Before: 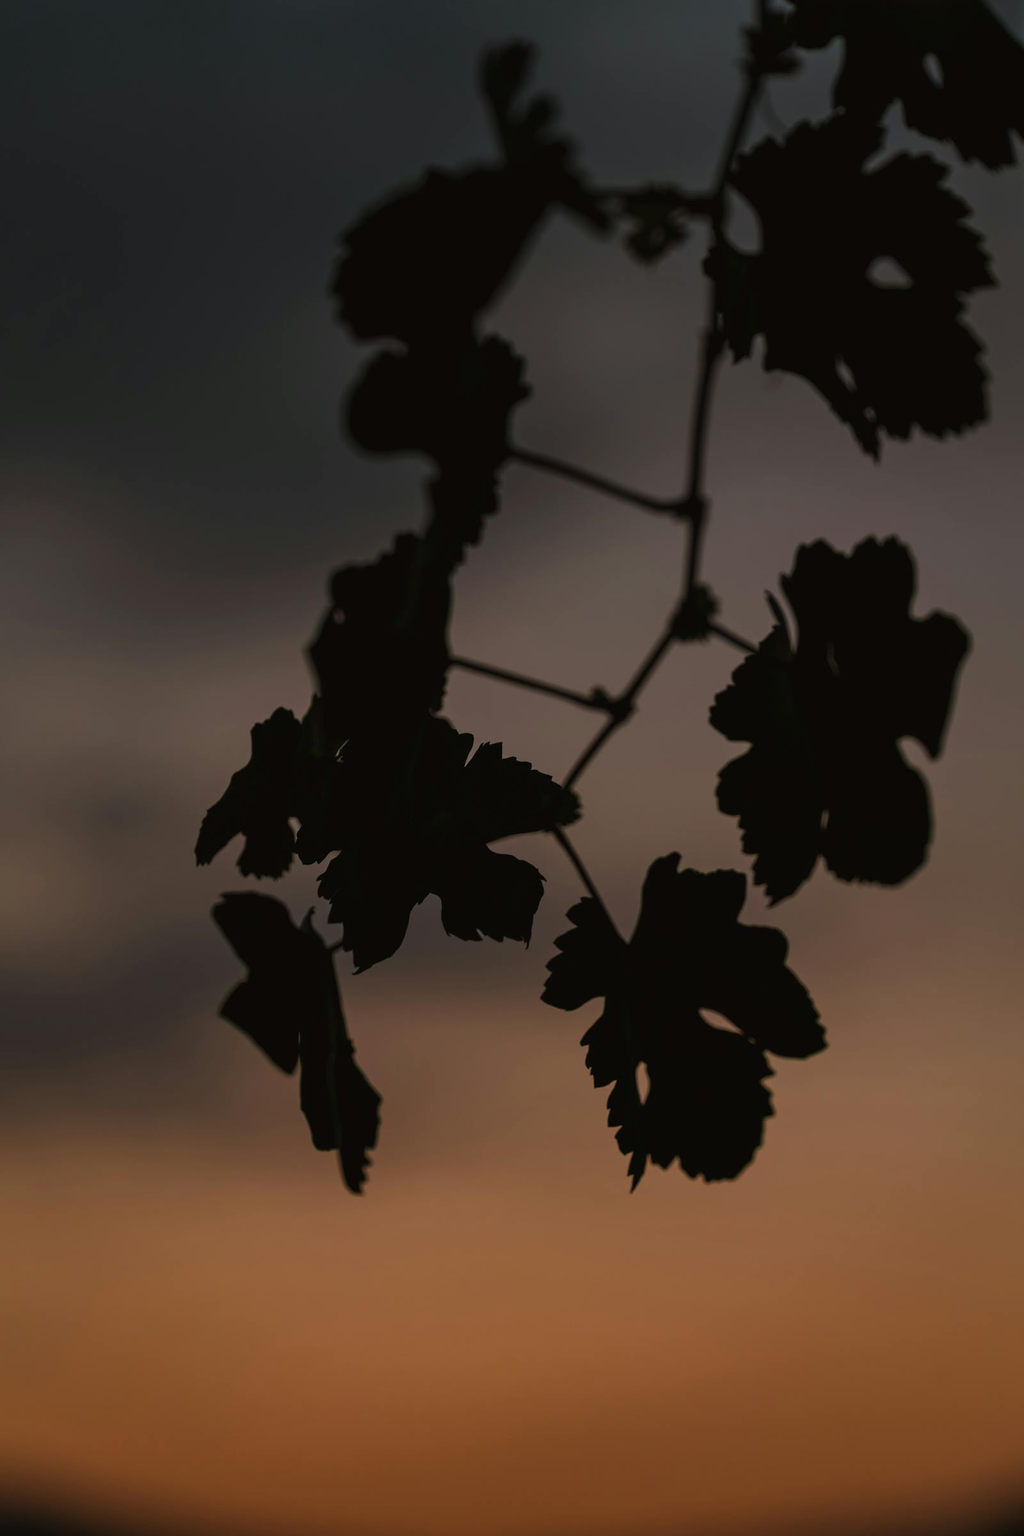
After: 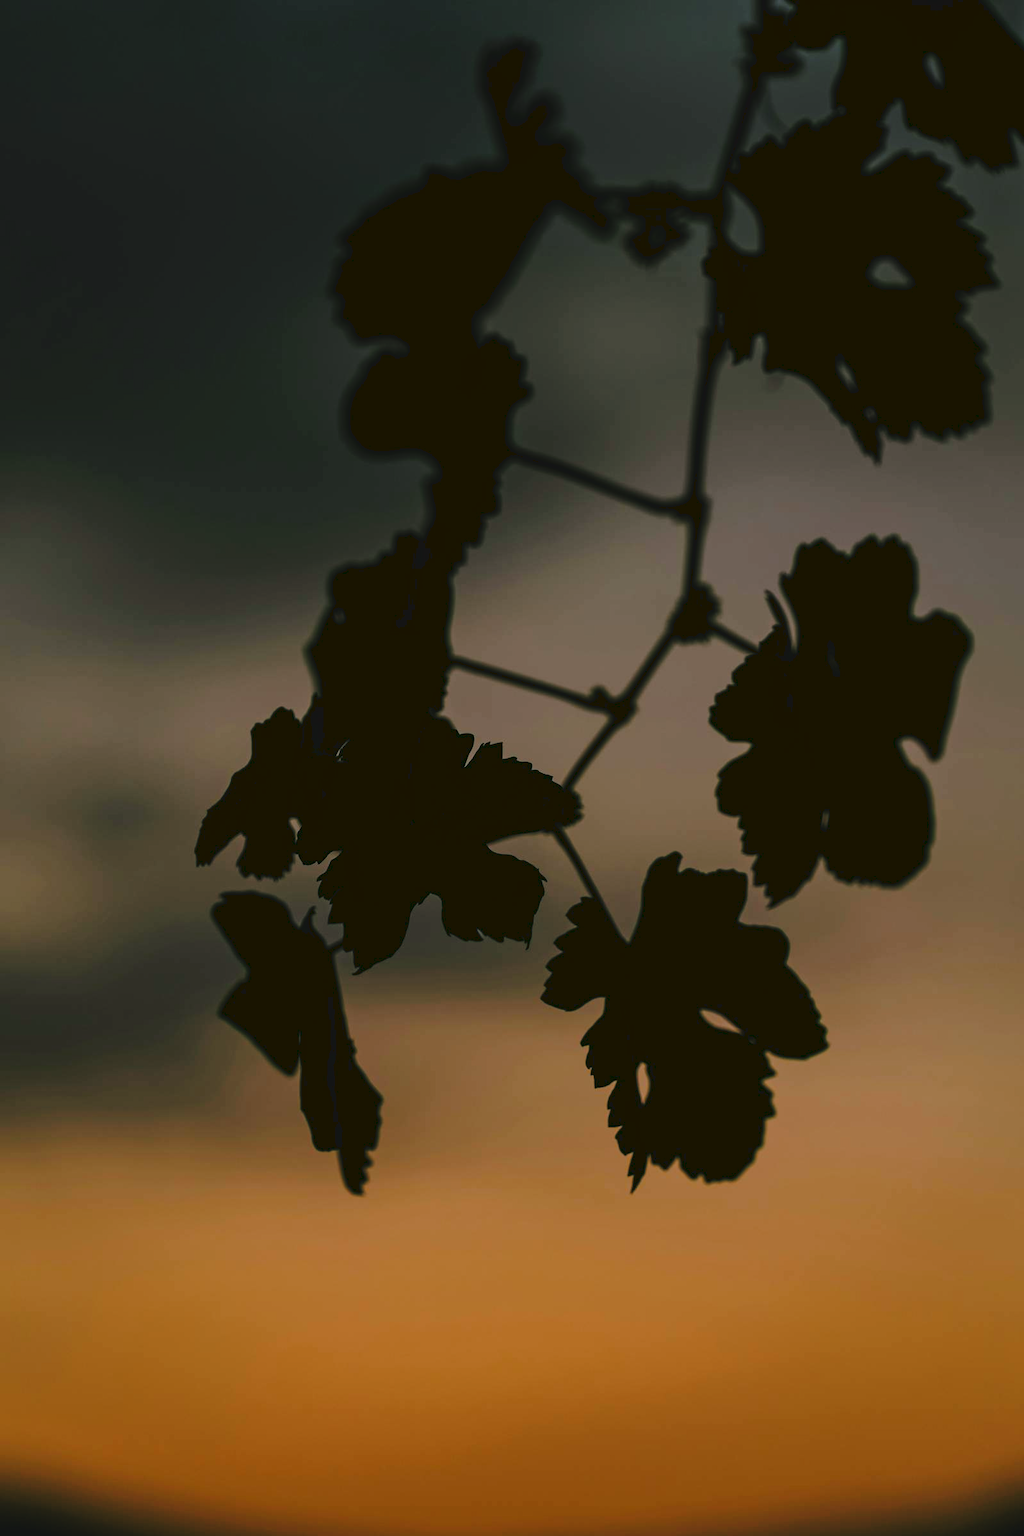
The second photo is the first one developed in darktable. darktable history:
tone curve: curves: ch0 [(0, 0) (0.003, 0.064) (0.011, 0.065) (0.025, 0.061) (0.044, 0.068) (0.069, 0.083) (0.1, 0.102) (0.136, 0.126) (0.177, 0.172) (0.224, 0.225) (0.277, 0.306) (0.335, 0.397) (0.399, 0.483) (0.468, 0.56) (0.543, 0.634) (0.623, 0.708) (0.709, 0.77) (0.801, 0.832) (0.898, 0.899) (1, 1)], preserve colors none
color look up table: target L [91.5, 92.75, 87.77, 84.91, 82.53, 74.93, 73.05, 69.19, 58.3, 58.34, 50.62, 52.86, 36.97, 21.62, 11.51, 200.62, 102.25, 86.9, 78.81, 65.31, 64.28, 58.21, 52.86, 49.23, 45.35, 37.75, 34.03, 30.35, 17.65, 86.06, 74.98, 75.26, 72.08, 68.46, 56.28, 50.55, 51.23, 47.22, 42.92, 34.37, 35.28, 34.19, 23.74, 13.65, 2.39, 80.4, 57.88, 58.6, 30.21], target a [-25.92, -2.912, -29.83, -47.01, -14.53, -45.68, -26.03, 0.731, -58.85, -31.64, -38.24, -11.63, -30.63, -23.18, -12.57, 0, 0, -8.101, 18.57, 51.1, 37.63, 61.18, 20.41, 73.03, 50.1, 44, 45.97, 3.967, 23.99, 18.39, 37.32, 46.17, 59.93, 37.17, 74.16, 22.47, 66.86, 49.53, 5.796, -5.059, 41.94, 19.12, 28.56, 16.42, 17.83, -43.23, -16.88, -2.168, -15.41], target b [45.69, 24.65, 19.21, 24.03, 8.517, 3.193, 48.3, 9.499, 36.87, 16.67, 28.79, 31.06, 25.88, 20.41, 19.09, 0, -0.001, 66.16, 66.35, 57.59, 20.87, 35.39, 40.05, 57.61, 49.49, 21.11, 46.36, 4.353, 29.77, -9.785, -2.393, -21.32, -32.35, -38.6, -2.811, -33.37, -30.06, -2.379, -59.69, -17.96, -57.1, -75.71, -10.93, -34.89, -24.4, -20.63, -44.37, -10.14, -2.733], num patches 49
